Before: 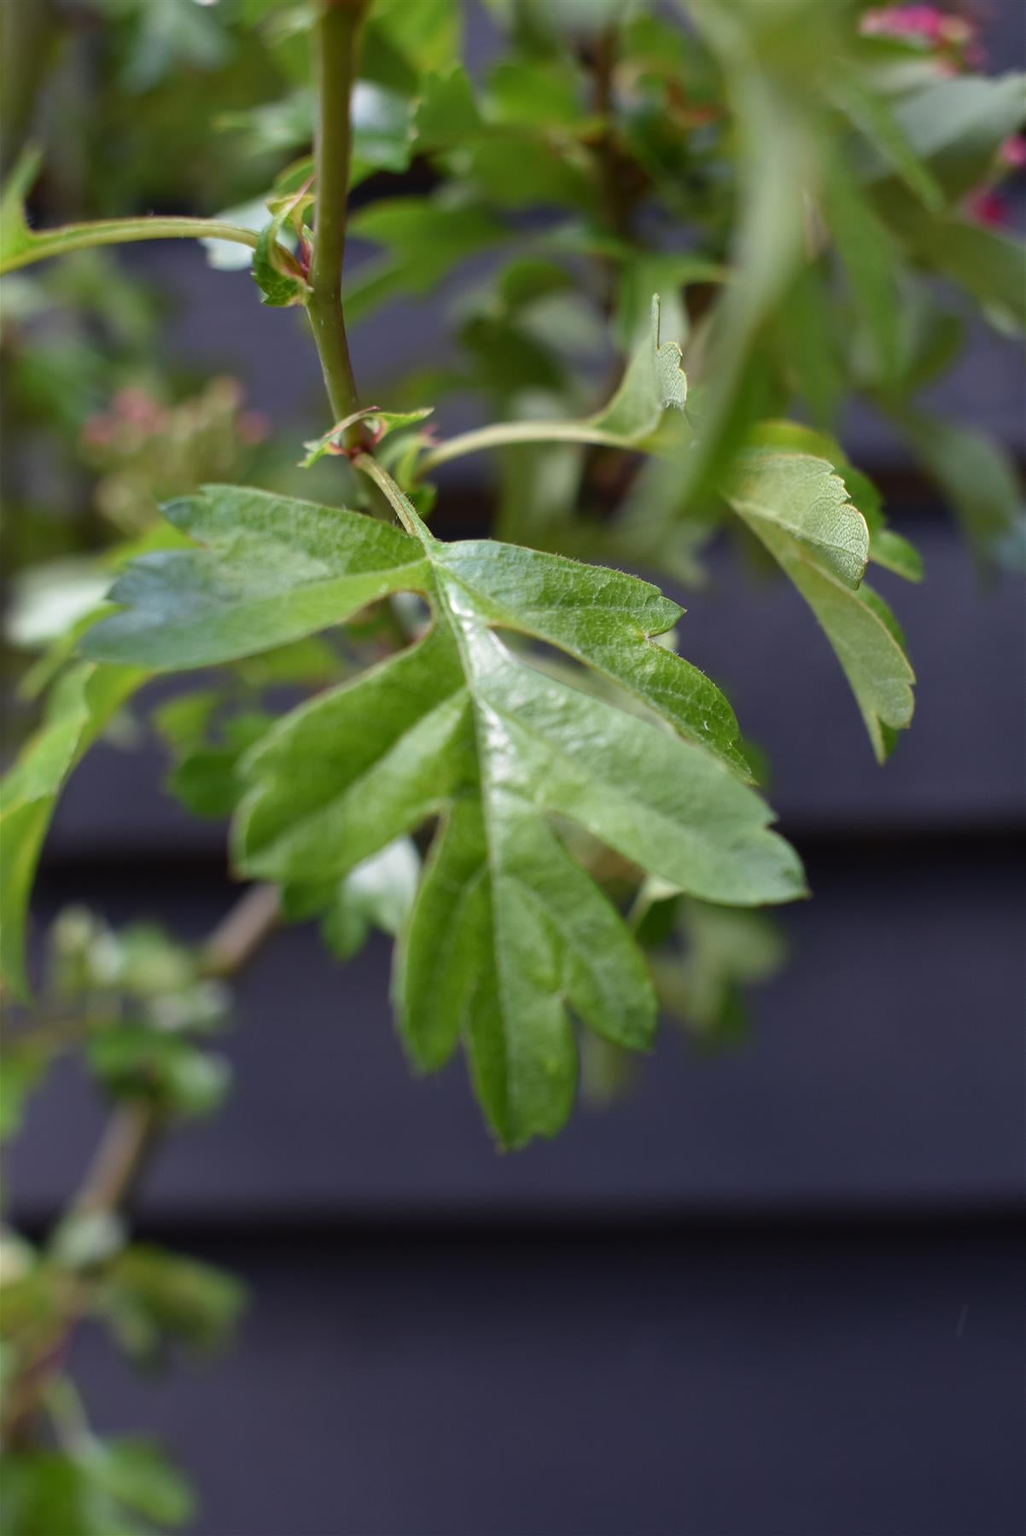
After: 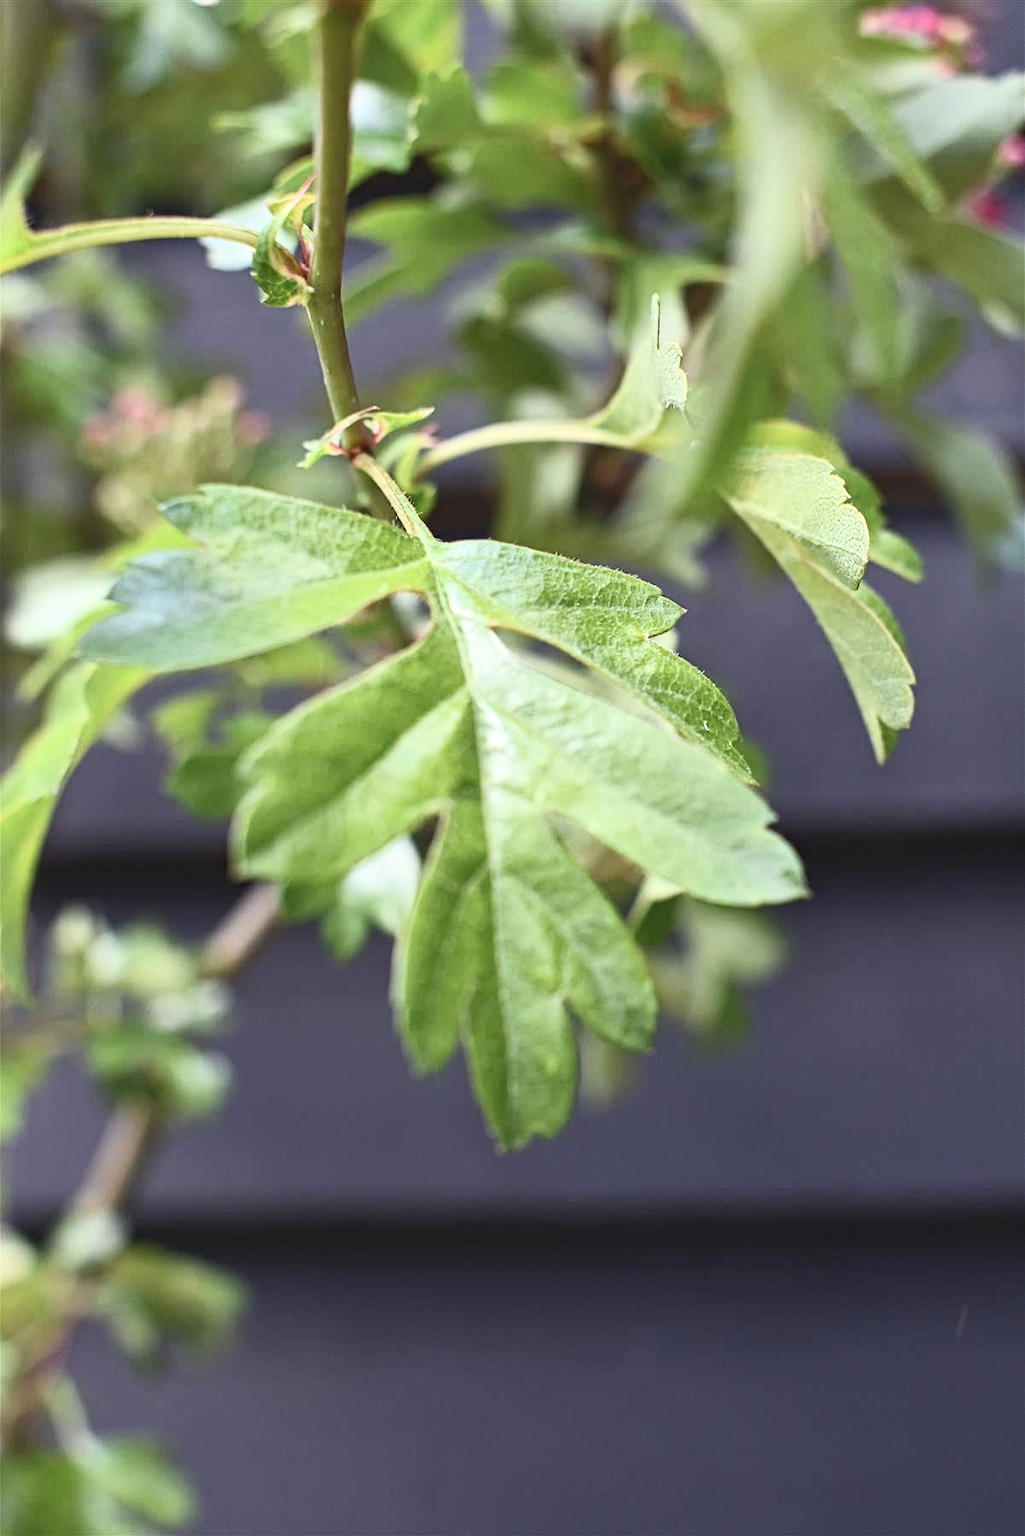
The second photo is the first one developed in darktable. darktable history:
contrast brightness saturation: contrast 0.39, brightness 0.53
contrast equalizer: y [[0.5, 0.5, 0.5, 0.539, 0.64, 0.611], [0.5 ×6], [0.5 ×6], [0 ×6], [0 ×6]]
